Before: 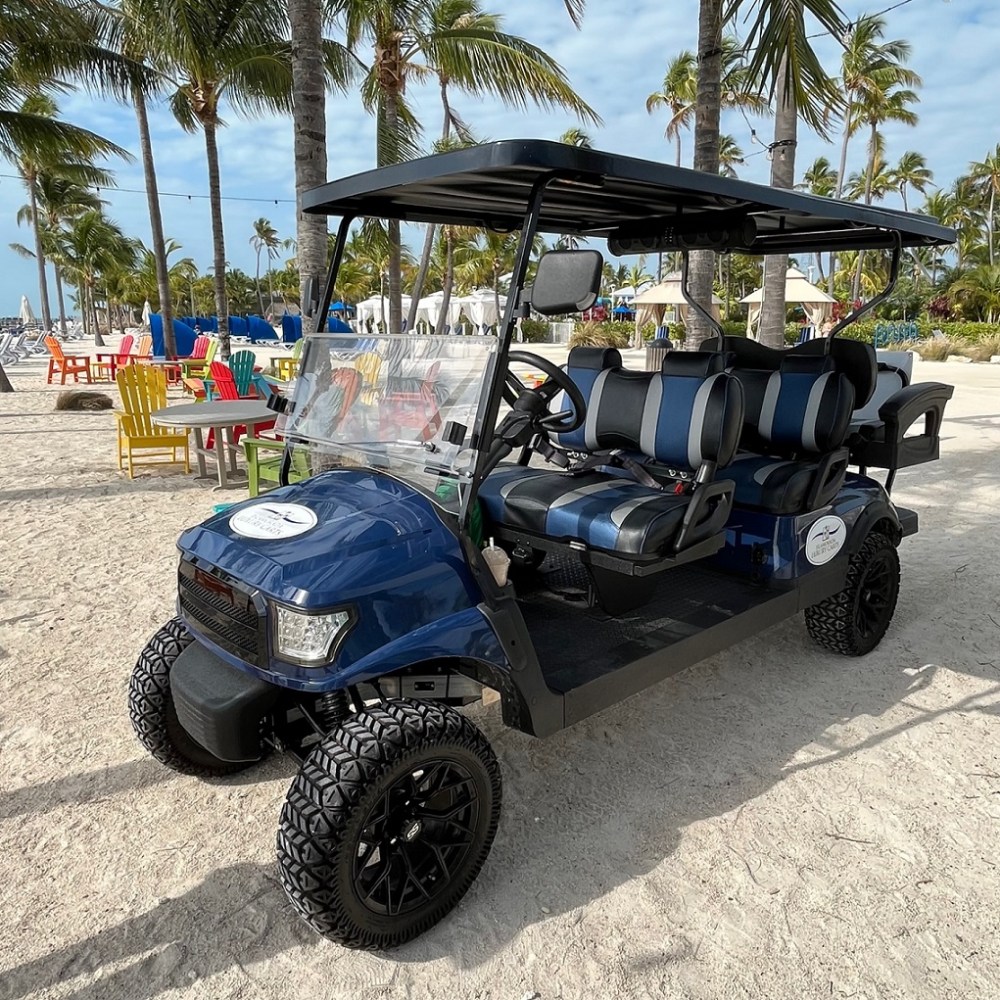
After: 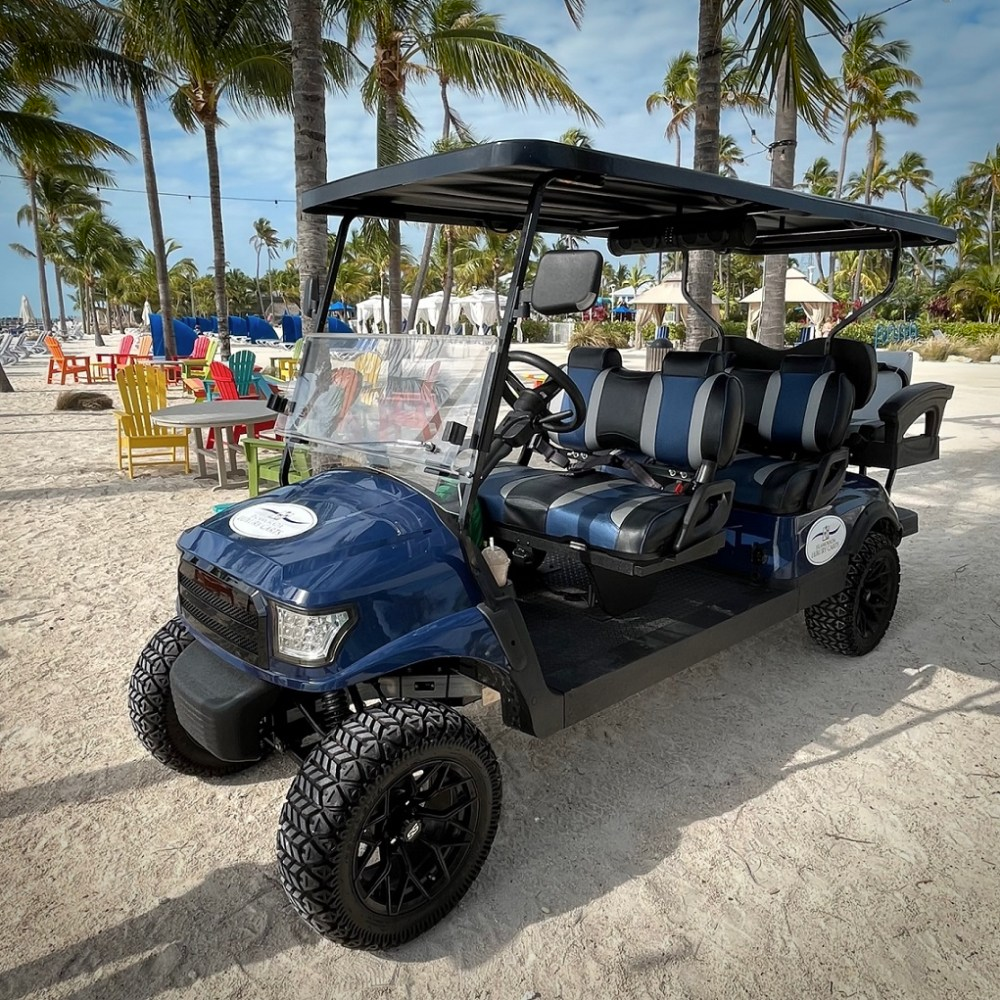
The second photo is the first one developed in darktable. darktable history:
contrast brightness saturation: saturation -0.05
vignetting: fall-off start 88.53%, fall-off radius 44.2%, saturation 0.376, width/height ratio 1.161
